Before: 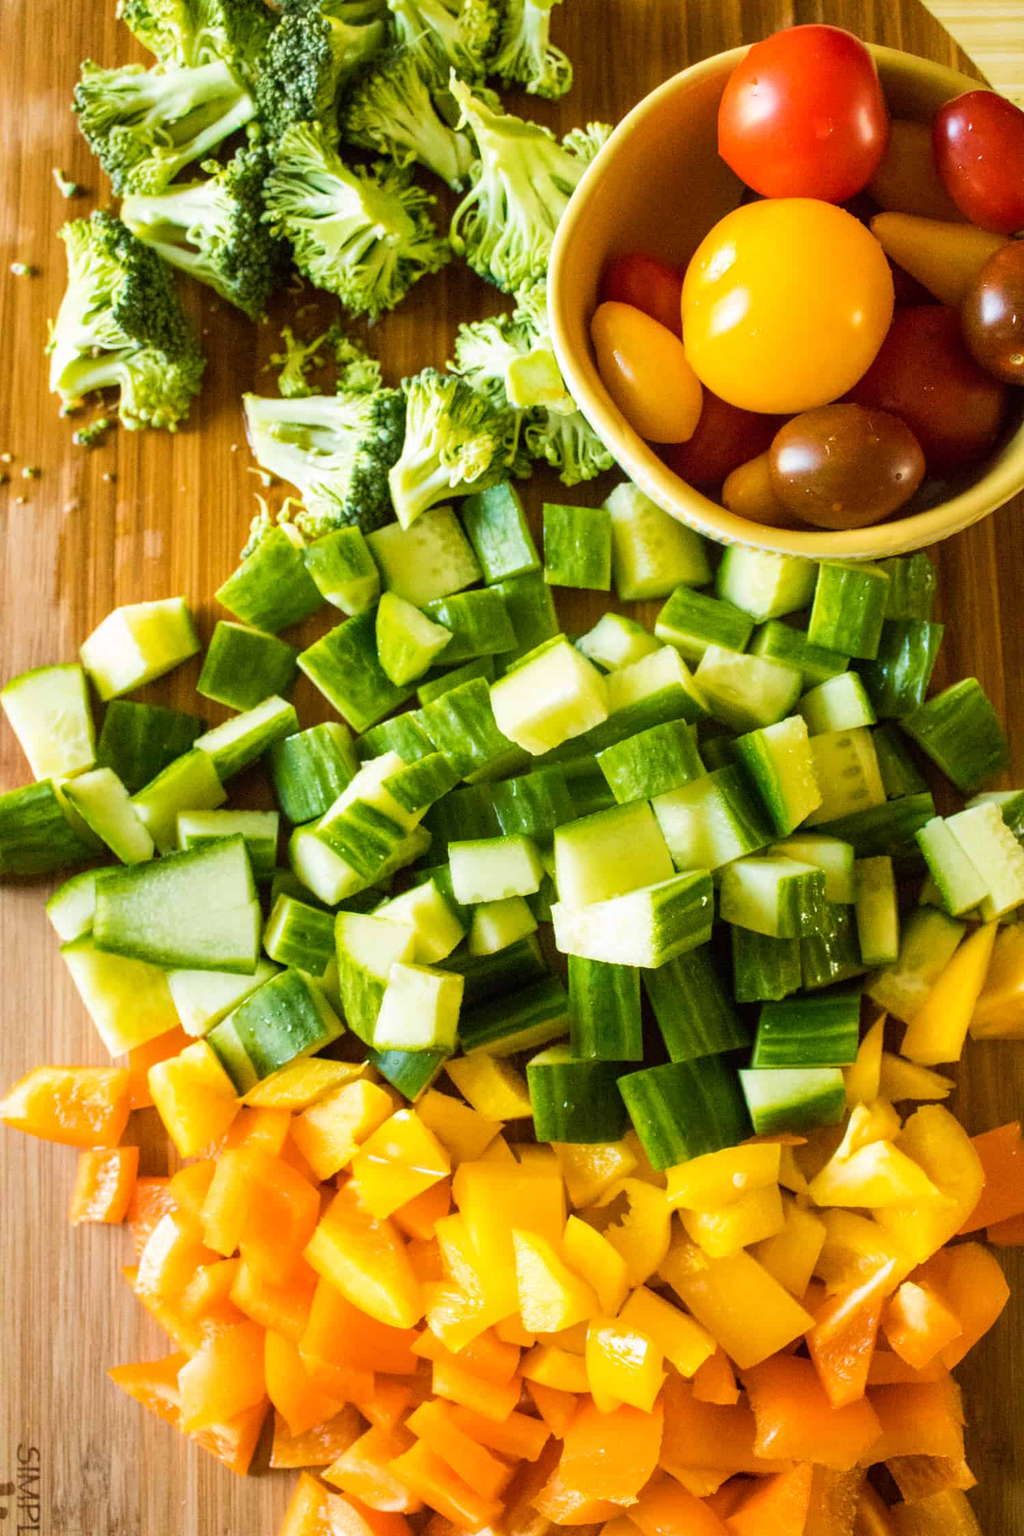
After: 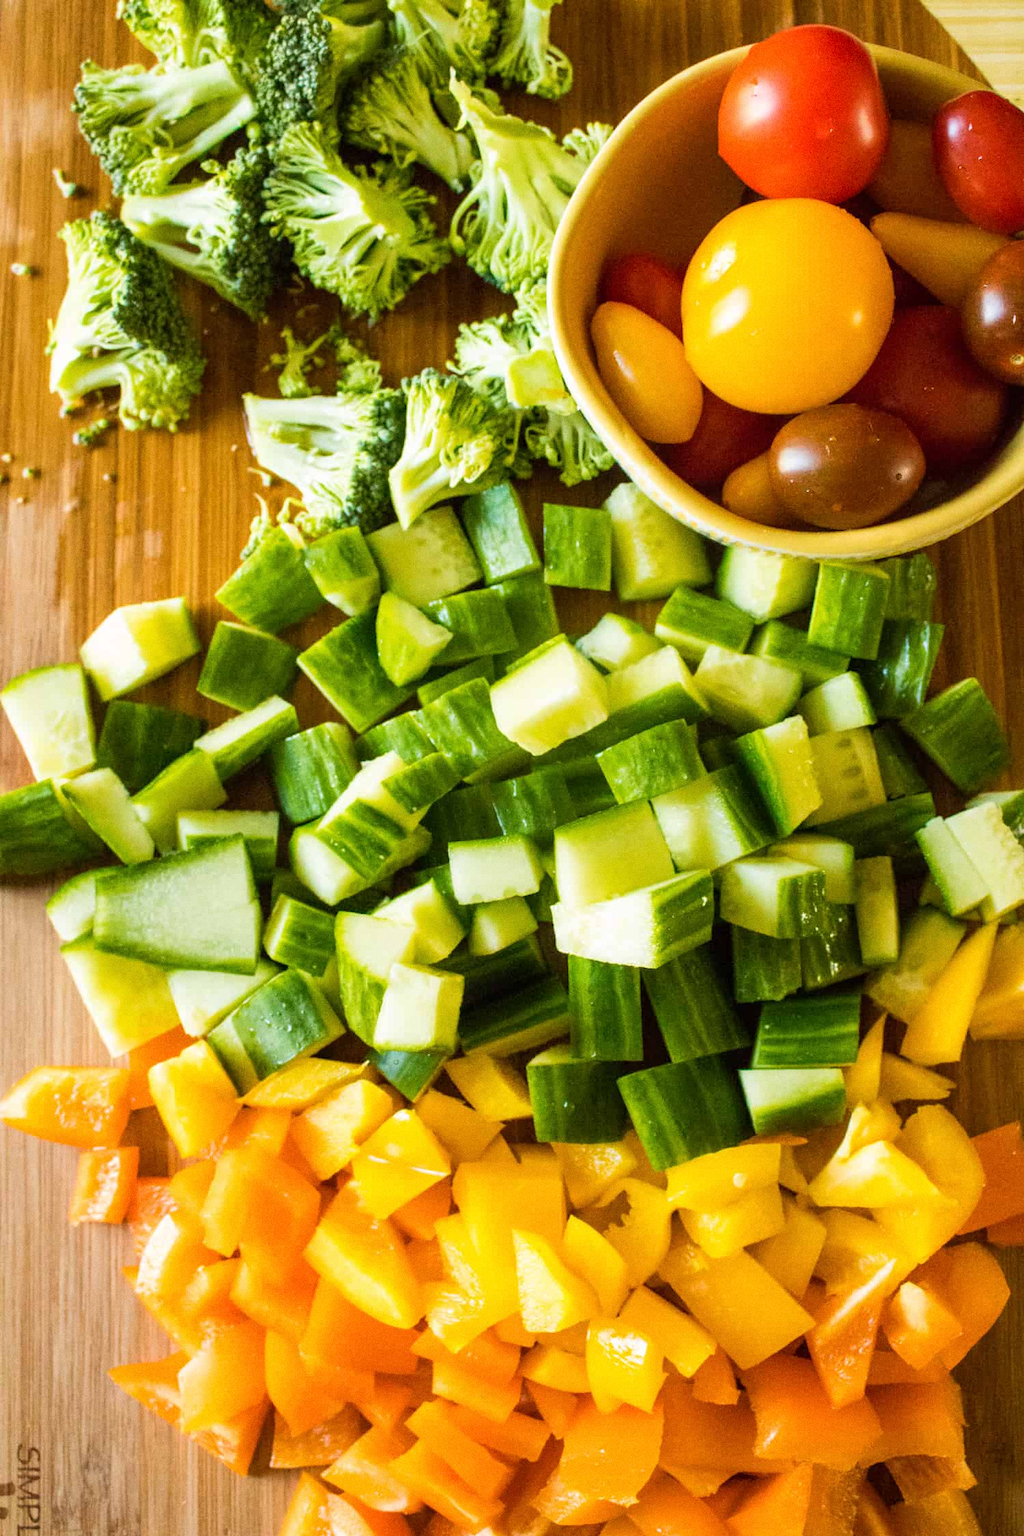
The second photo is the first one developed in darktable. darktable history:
grain: coarseness 0.09 ISO
exposure: compensate highlight preservation false
